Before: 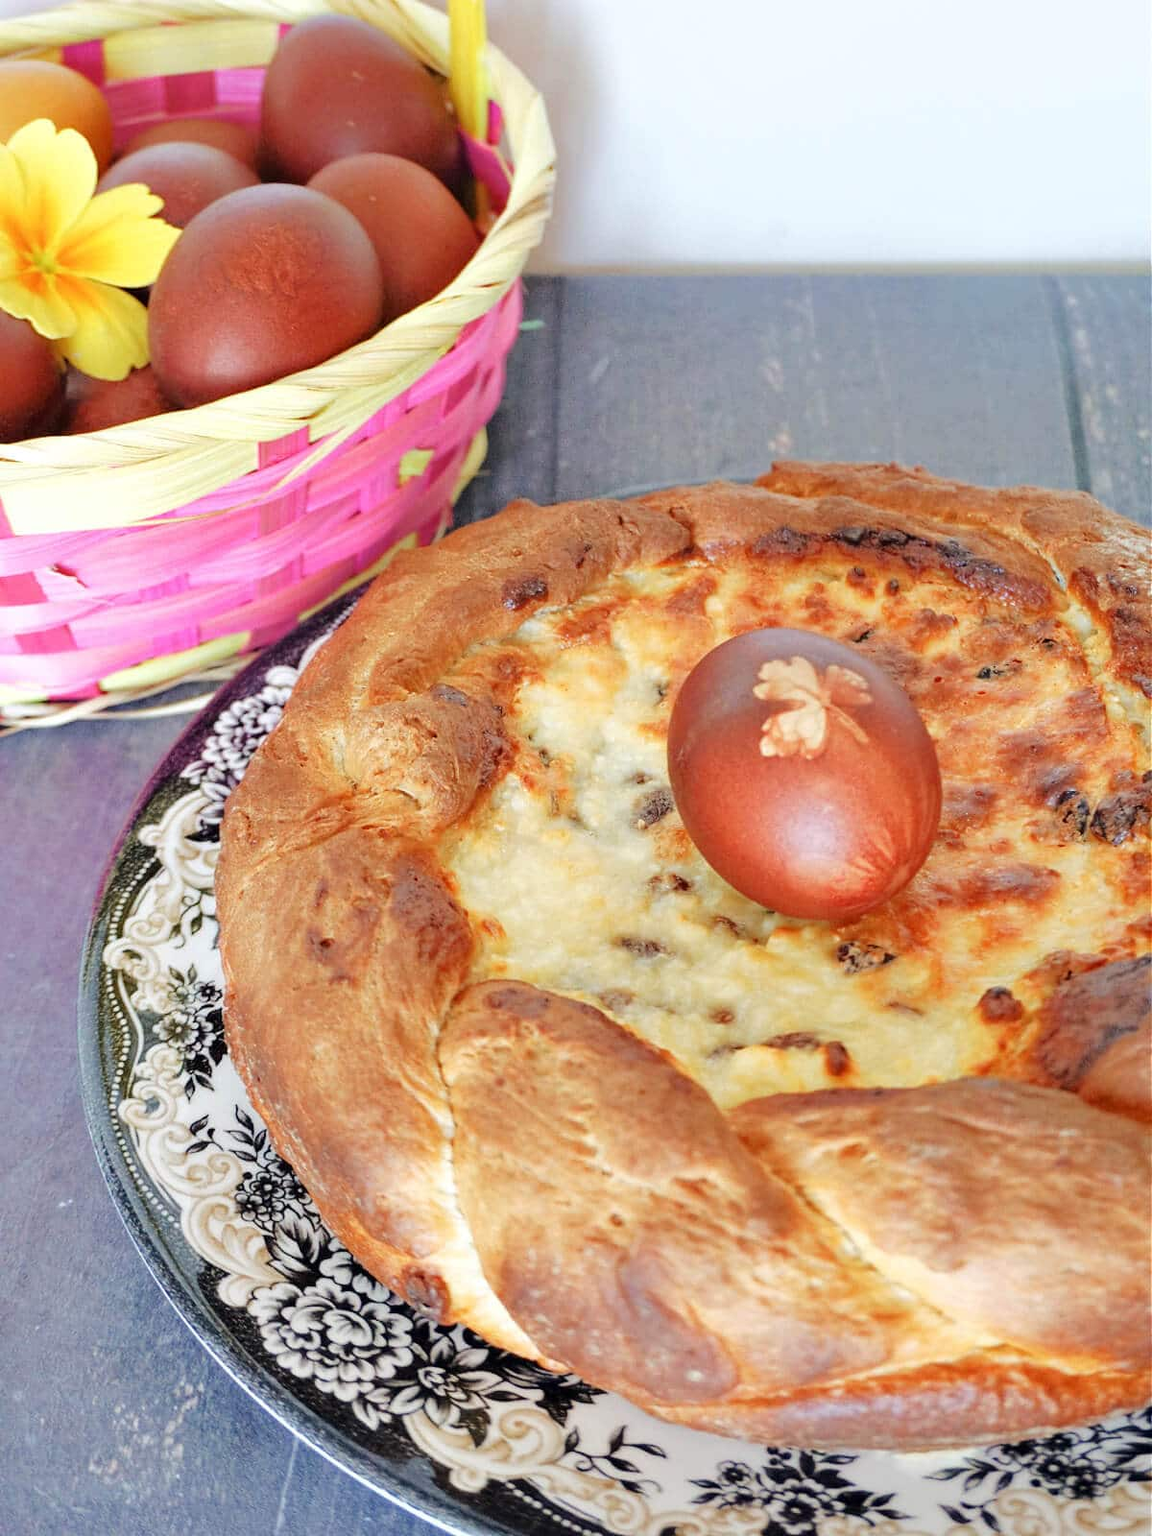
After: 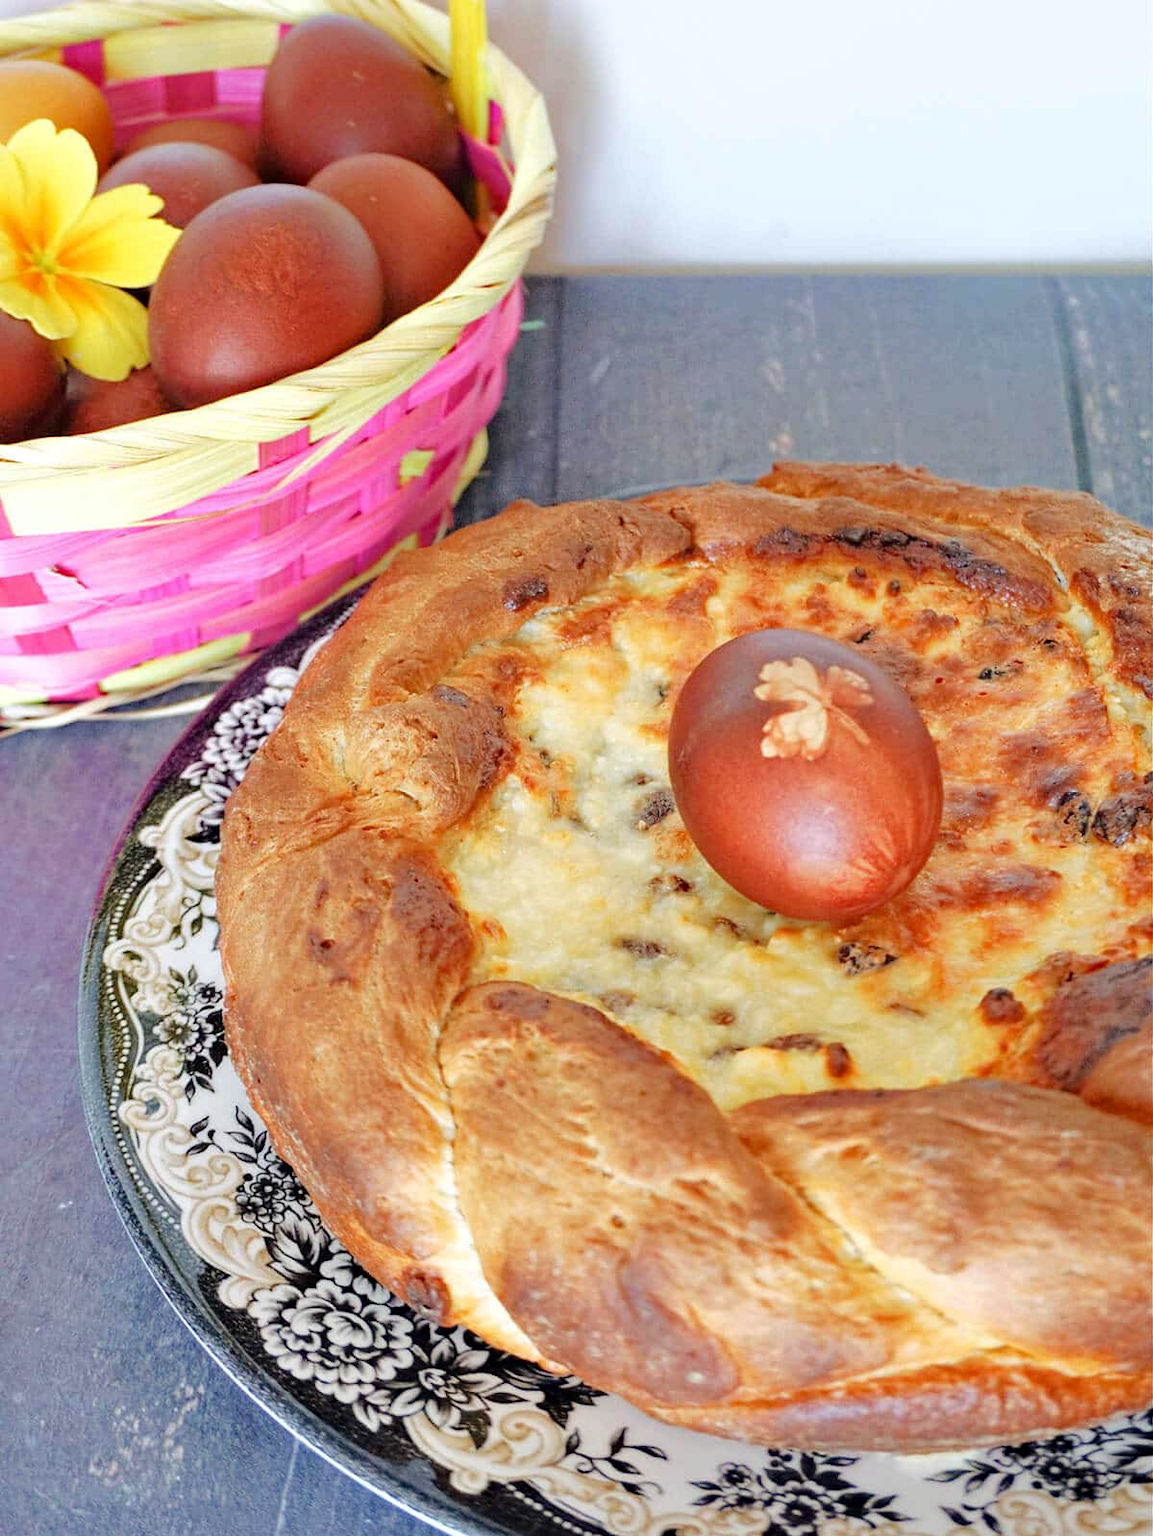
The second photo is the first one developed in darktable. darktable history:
haze removal: compatibility mode true, adaptive false
crop: bottom 0.071%
